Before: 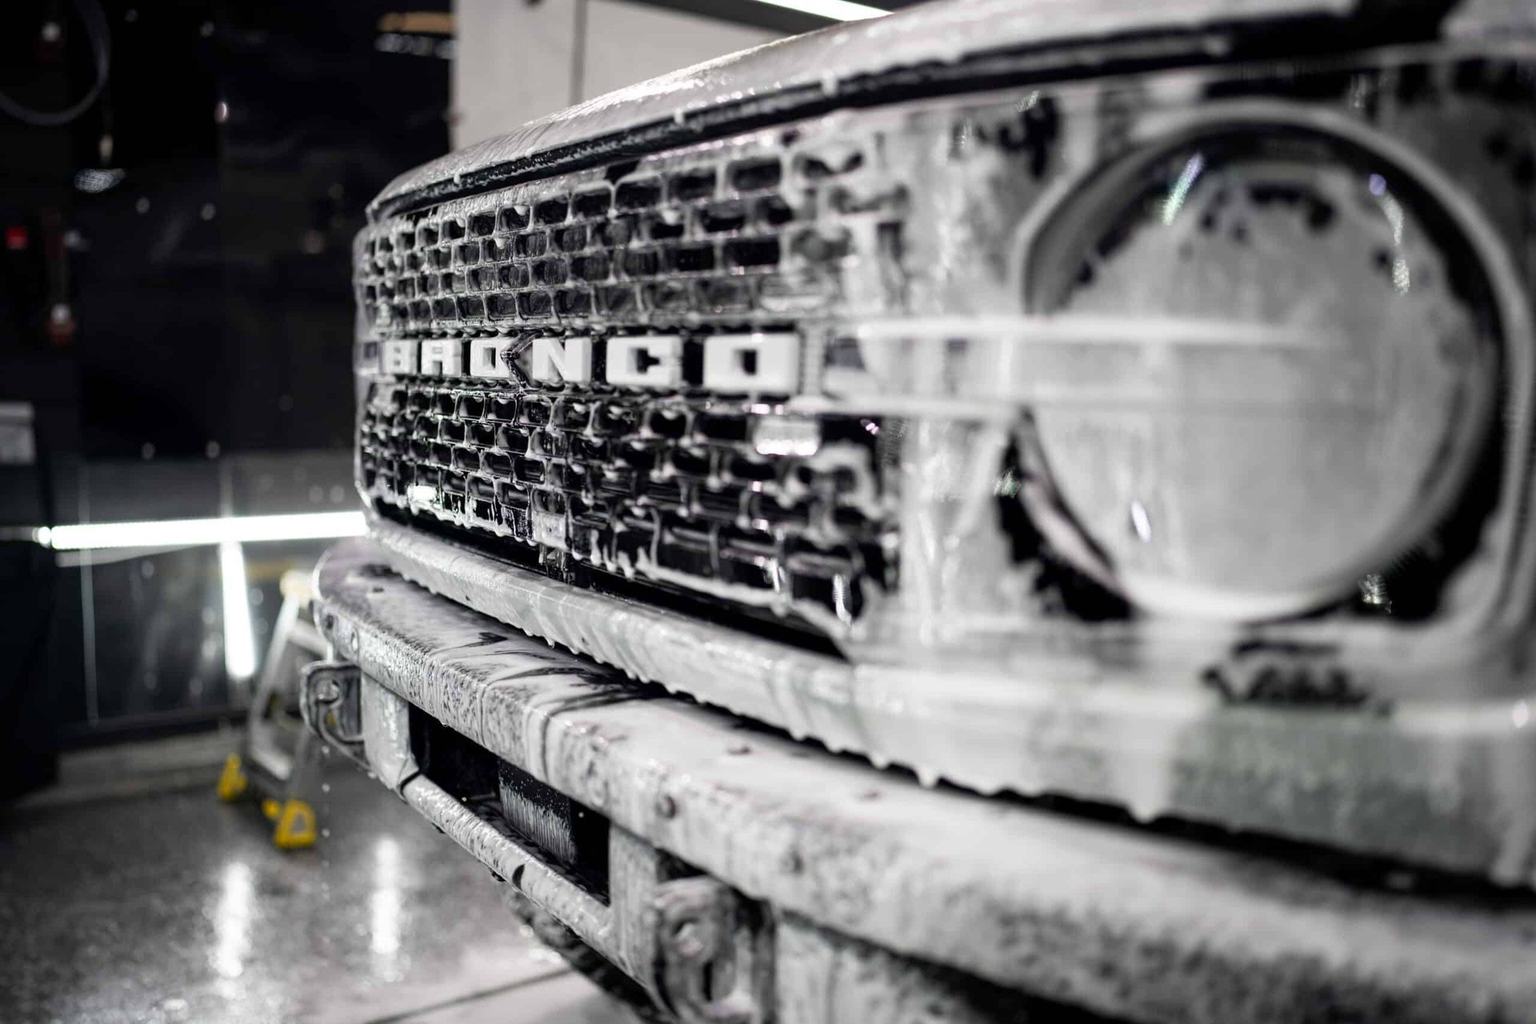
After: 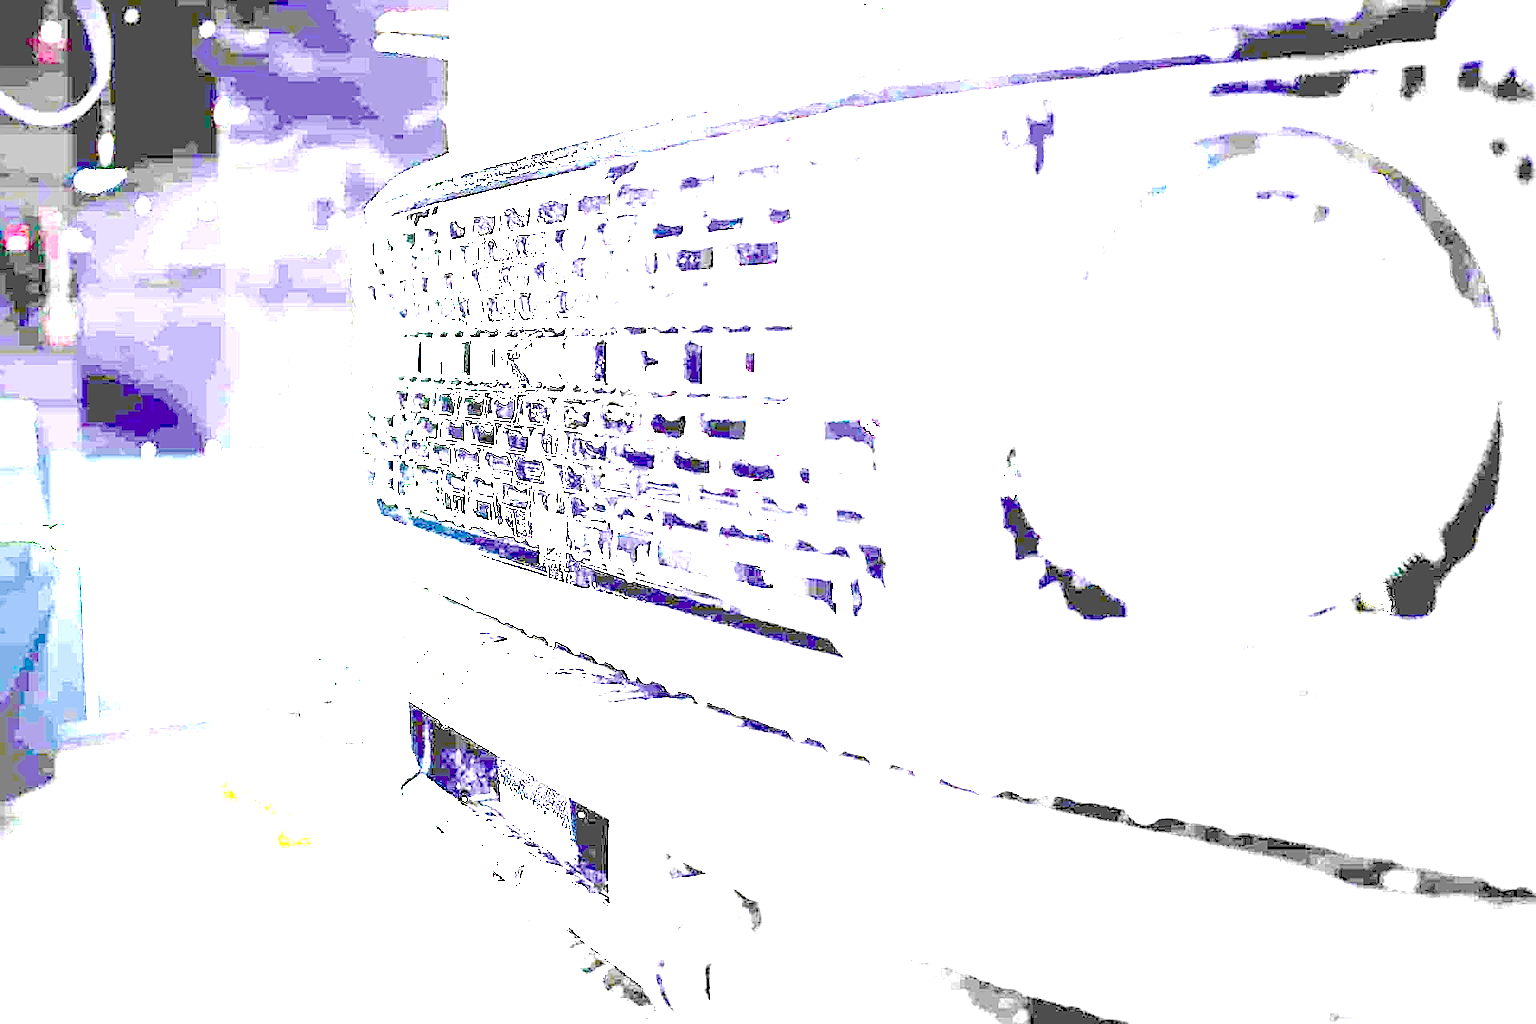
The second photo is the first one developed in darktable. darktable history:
sharpen: on, module defaults
exposure: exposure 7.93 EV, compensate highlight preservation false
